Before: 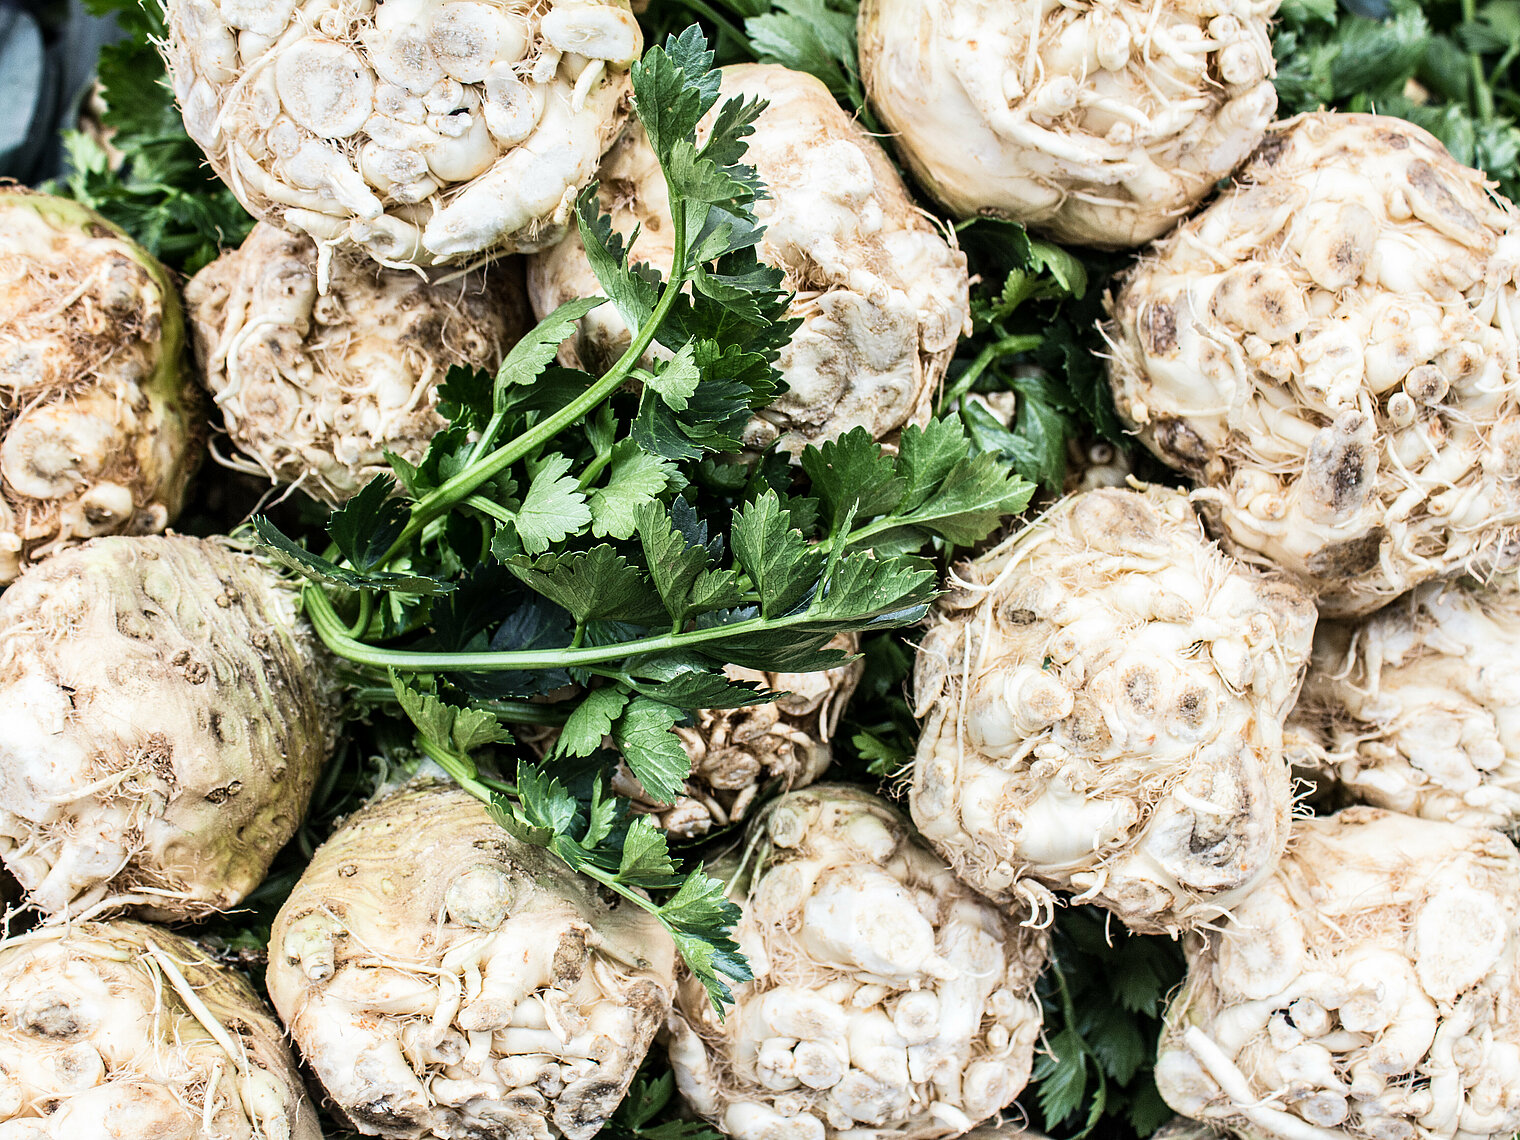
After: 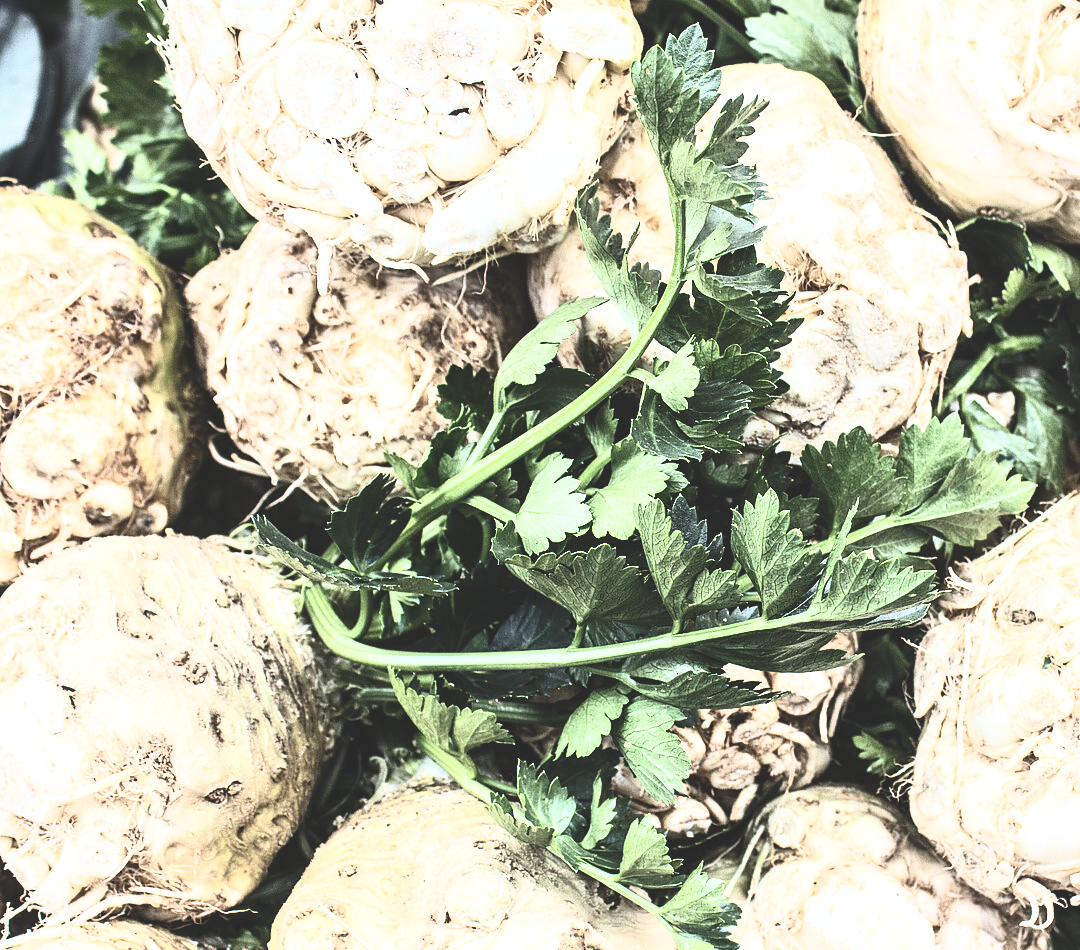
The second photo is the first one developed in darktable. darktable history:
contrast brightness saturation: contrast 0.43, brightness 0.56, saturation -0.19
exposure: black level correction -0.014, exposure -0.193 EV, compensate highlight preservation false
crop: right 28.885%, bottom 16.626%
tone equalizer: -8 EV -0.417 EV, -7 EV -0.389 EV, -6 EV -0.333 EV, -5 EV -0.222 EV, -3 EV 0.222 EV, -2 EV 0.333 EV, -1 EV 0.389 EV, +0 EV 0.417 EV, edges refinement/feathering 500, mask exposure compensation -1.57 EV, preserve details no
